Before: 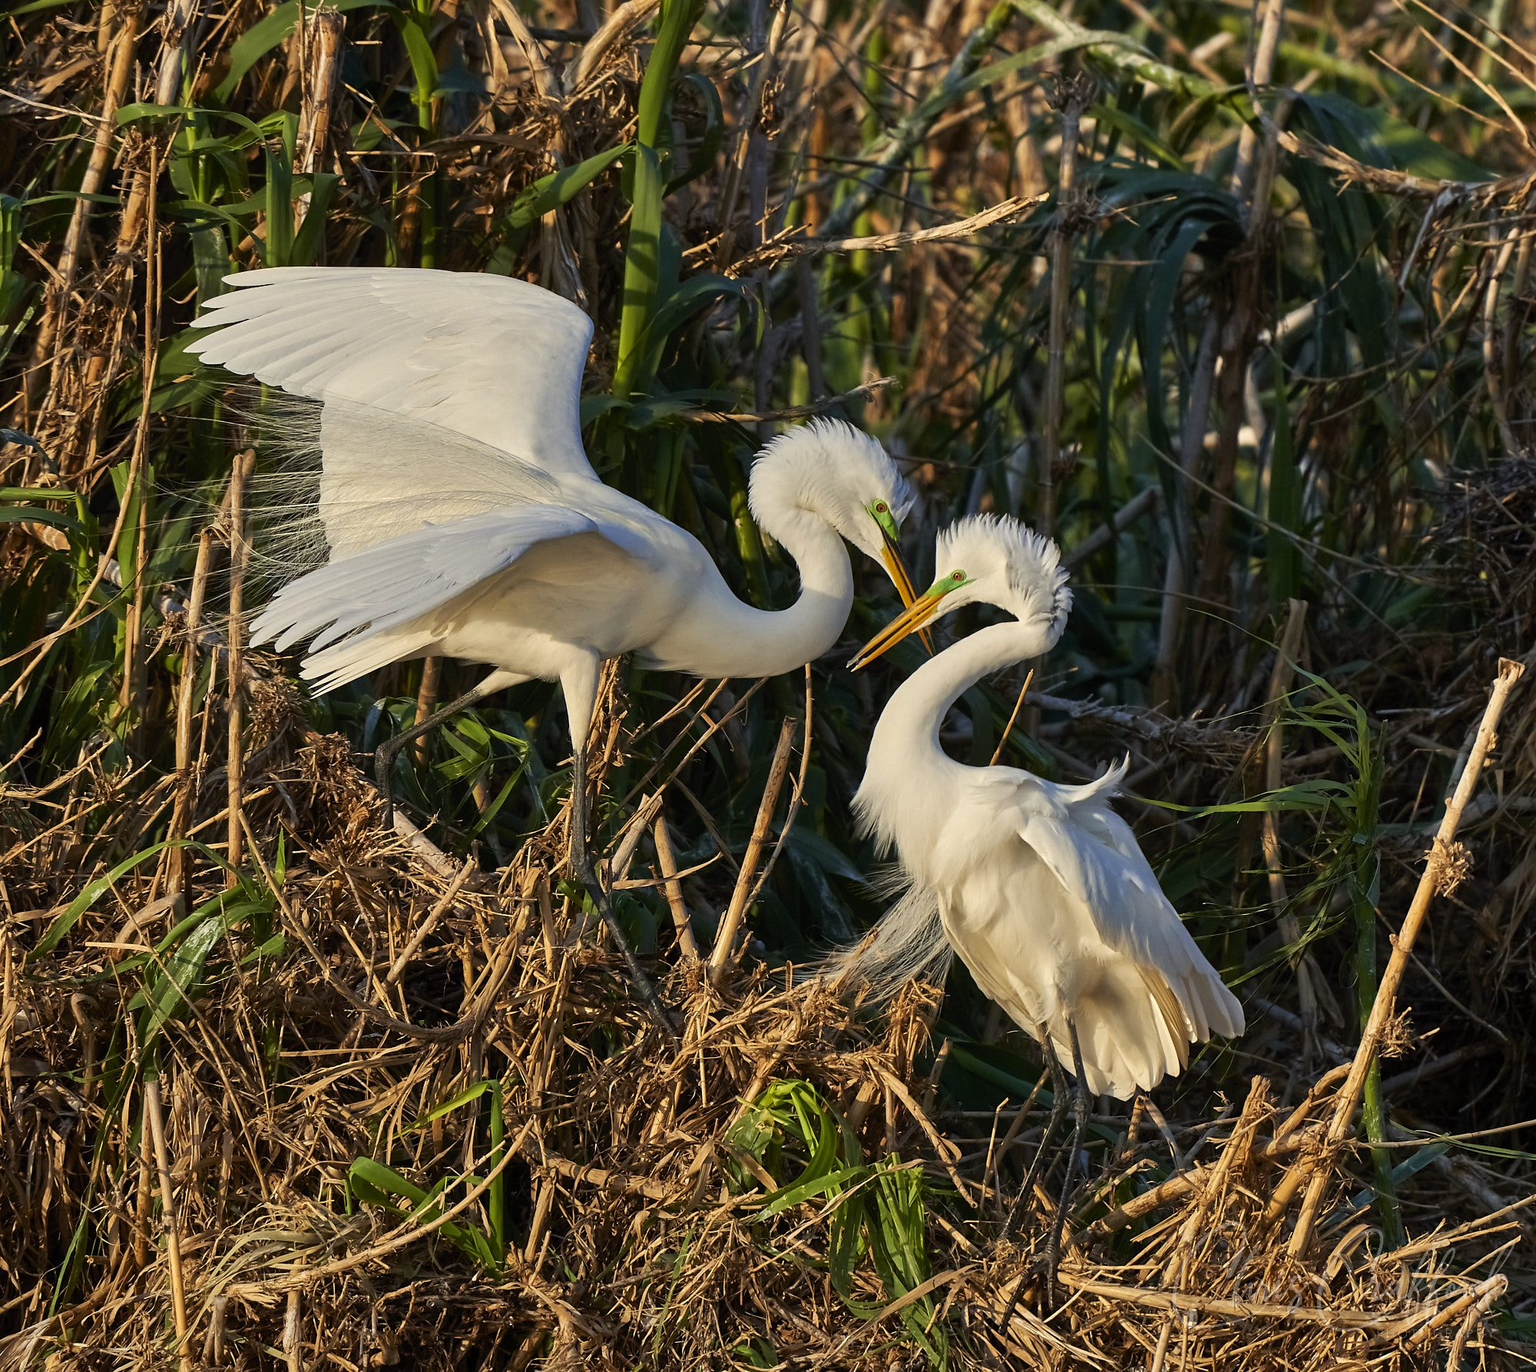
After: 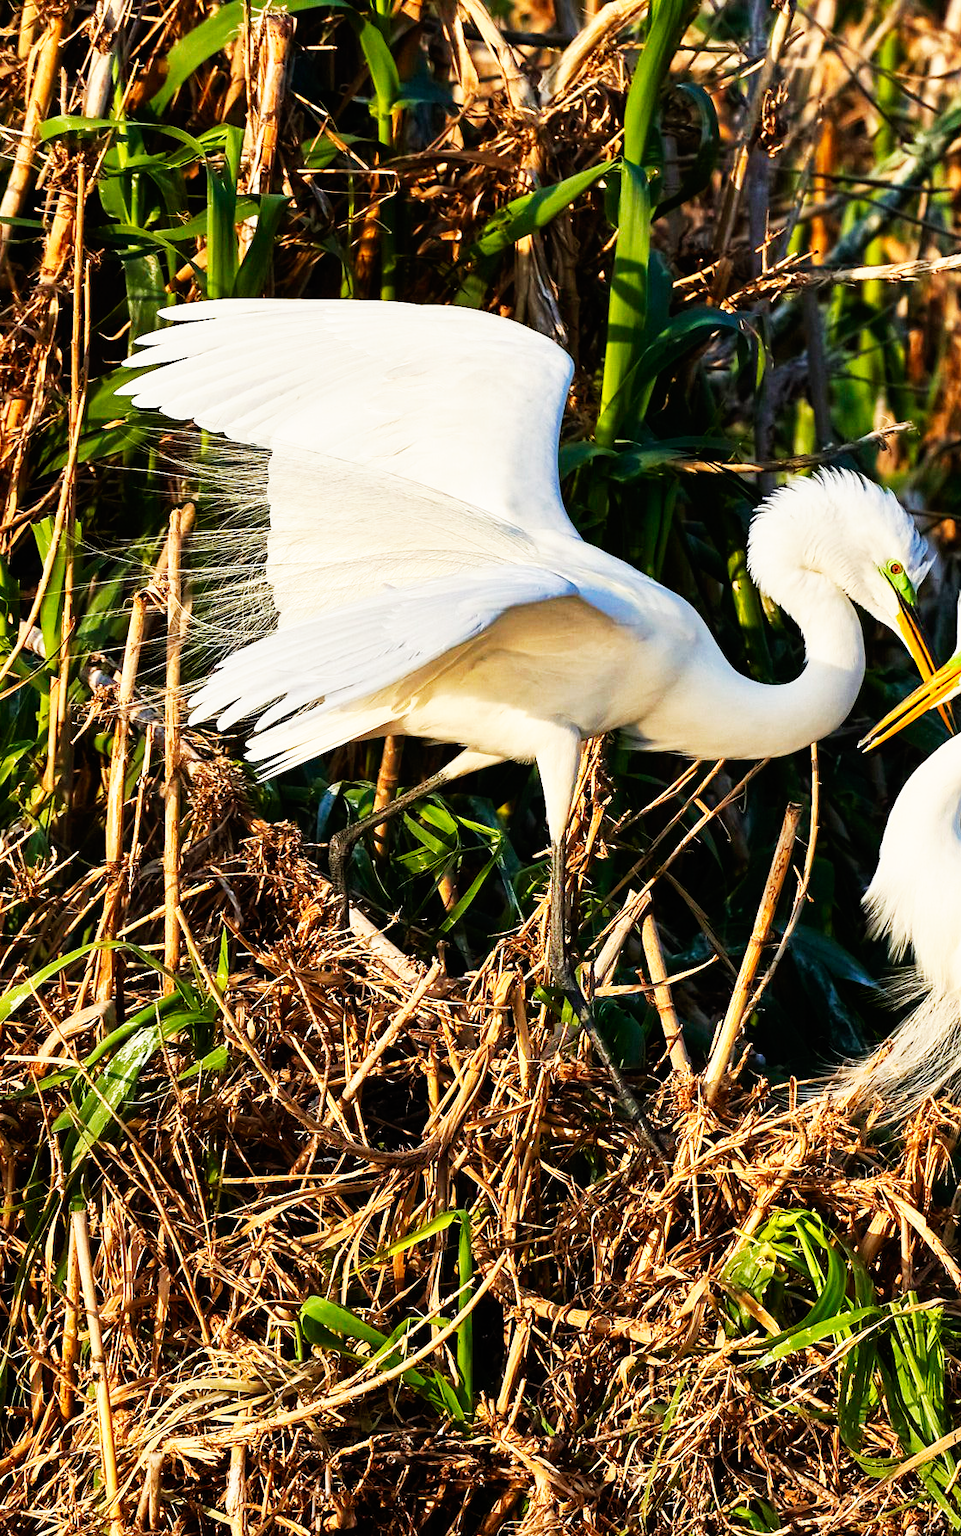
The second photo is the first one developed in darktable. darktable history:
crop: left 5.306%, right 38.816%
base curve: curves: ch0 [(0, 0) (0.007, 0.004) (0.027, 0.03) (0.046, 0.07) (0.207, 0.54) (0.442, 0.872) (0.673, 0.972) (1, 1)], preserve colors none
